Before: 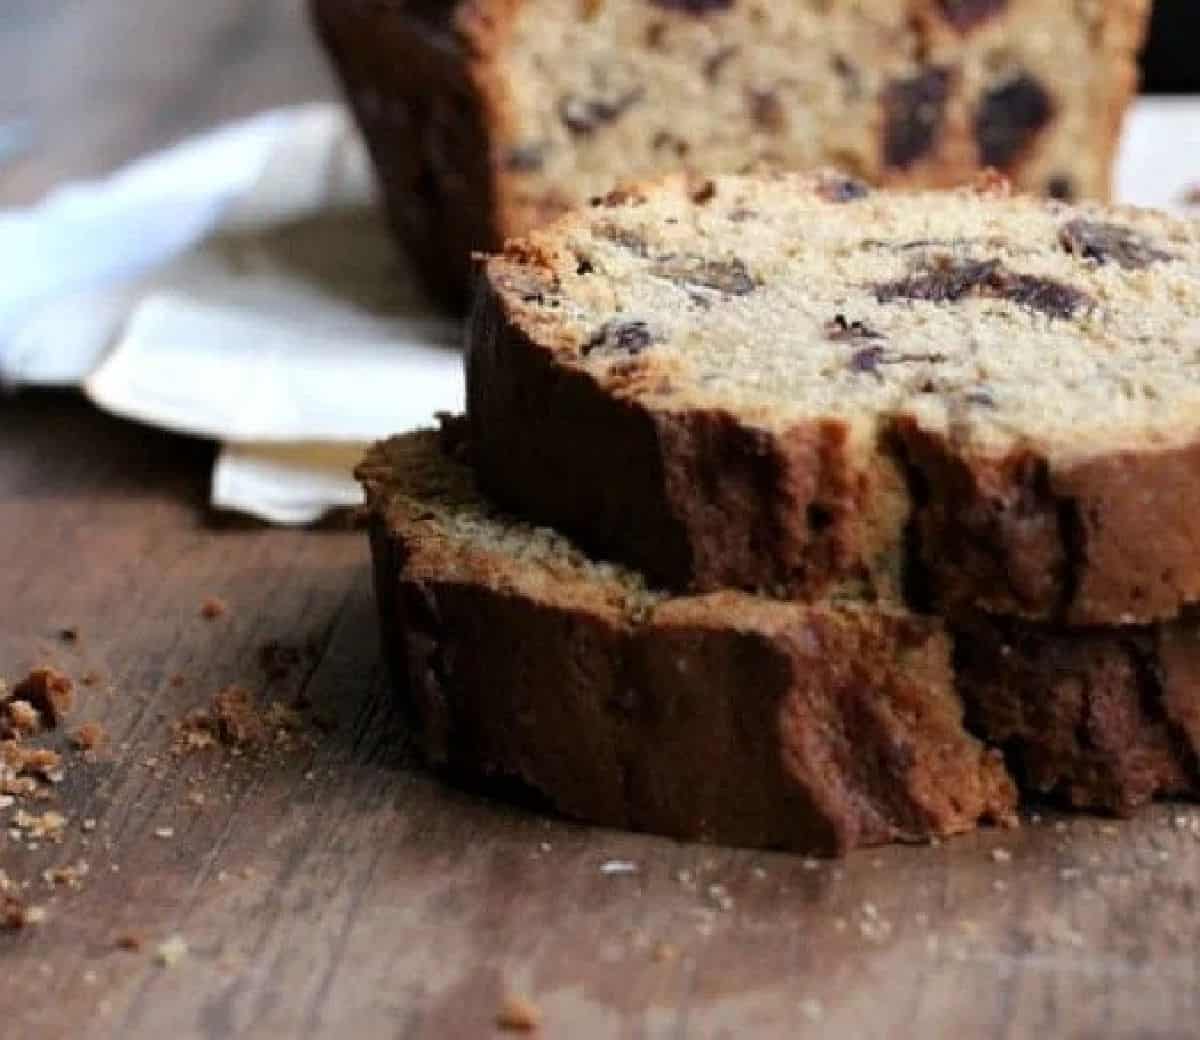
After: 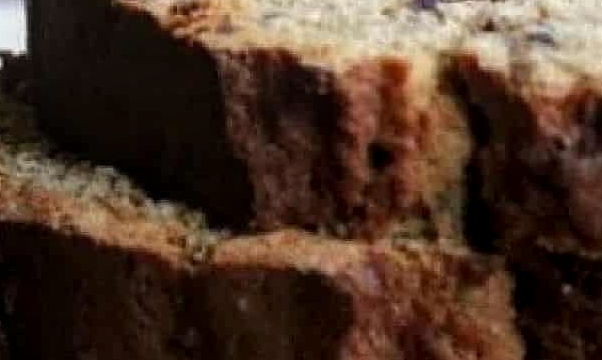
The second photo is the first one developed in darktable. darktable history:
crop: left 36.607%, top 34.735%, right 13.146%, bottom 30.611%
local contrast: on, module defaults
